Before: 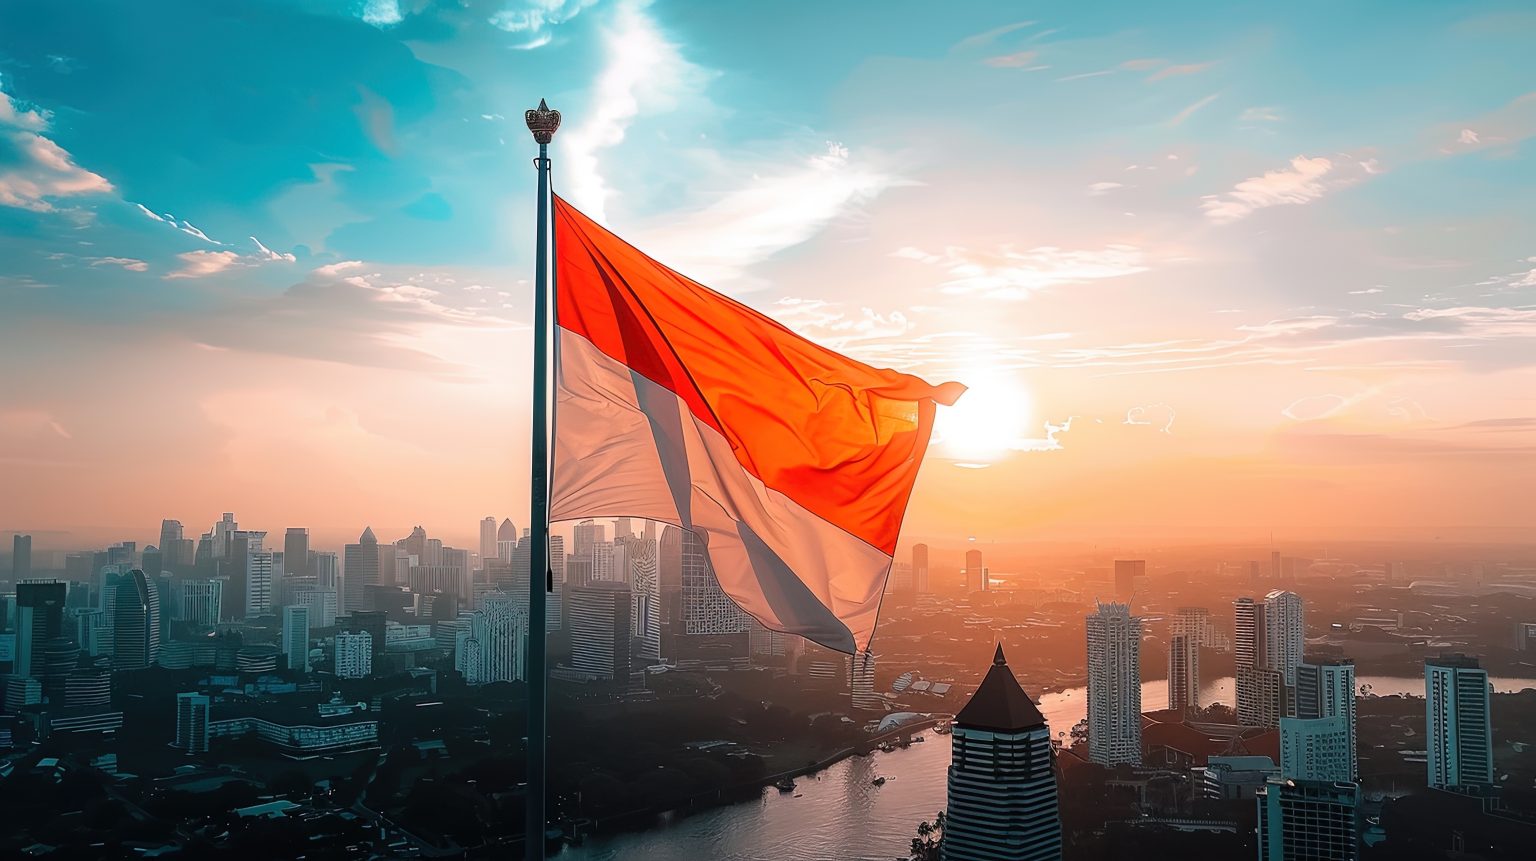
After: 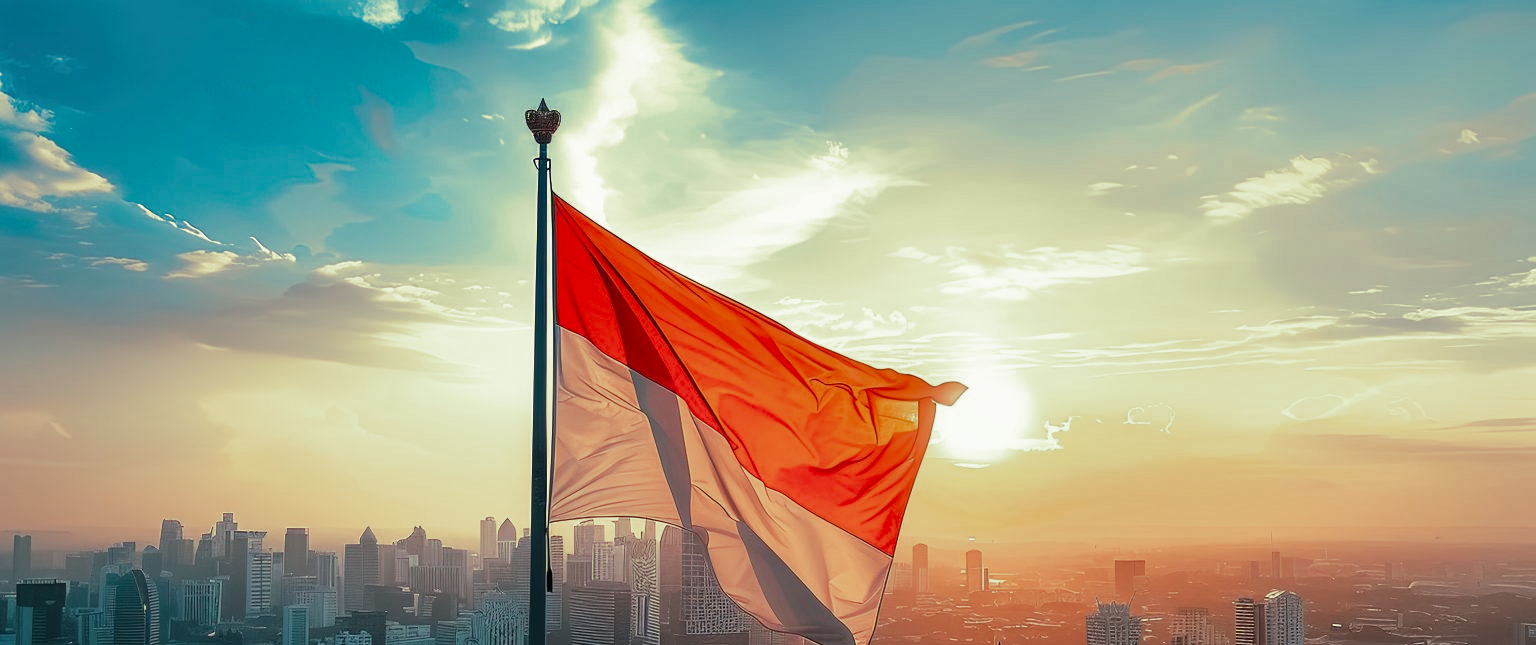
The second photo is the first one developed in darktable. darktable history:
split-toning: shadows › hue 290.82°, shadows › saturation 0.34, highlights › saturation 0.38, balance 0, compress 50%
crop: bottom 24.988%
shadows and highlights: shadows 43.71, white point adjustment -1.46, soften with gaussian
